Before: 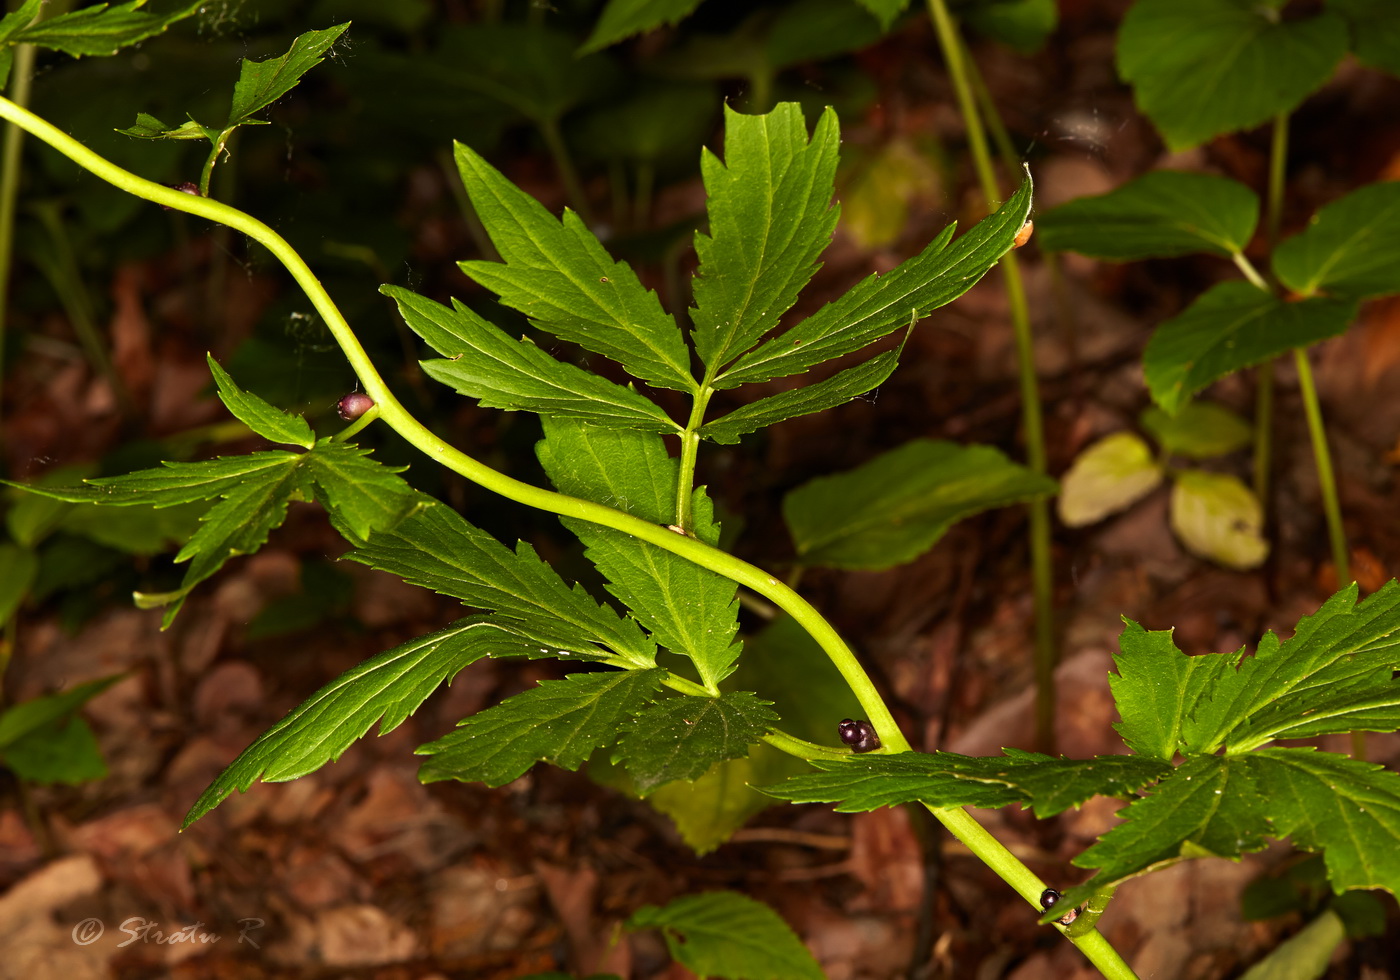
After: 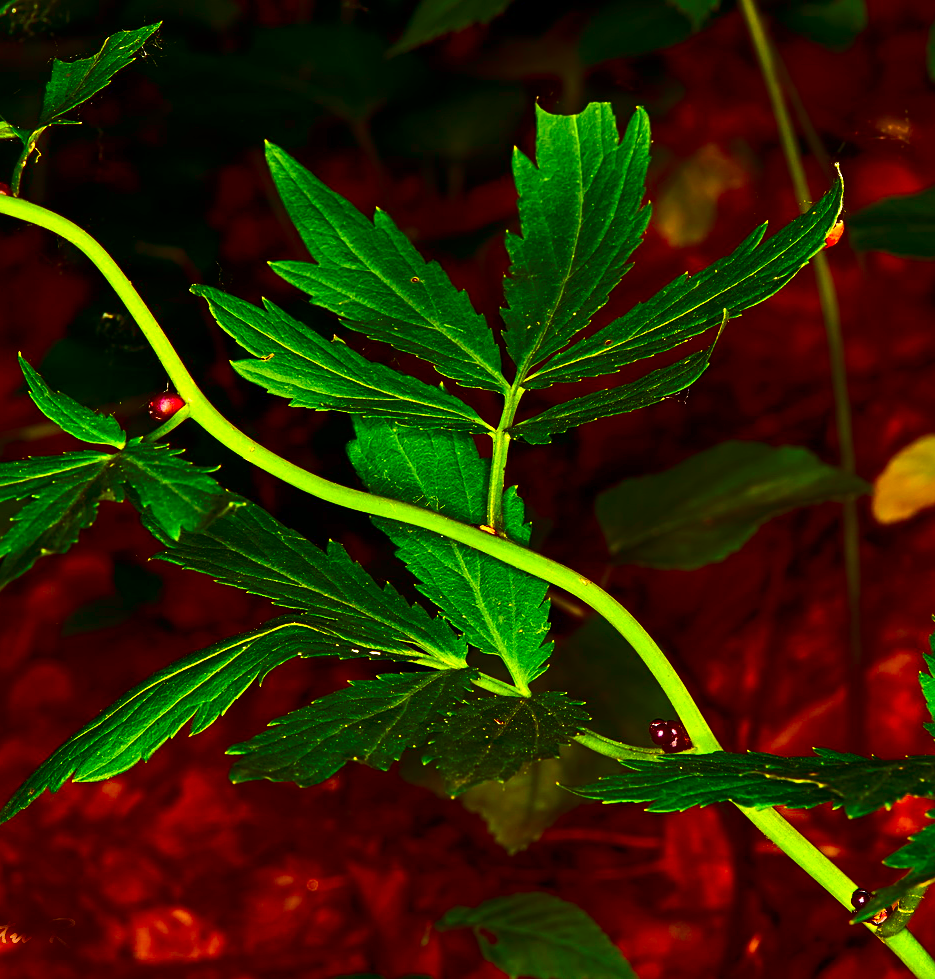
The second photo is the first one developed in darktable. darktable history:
crop and rotate: left 13.58%, right 19.617%
contrast brightness saturation: contrast 0.243, brightness -0.241, saturation 0.141
sharpen: on, module defaults
color correction: highlights a* 1.67, highlights b* -1.78, saturation 2.45
